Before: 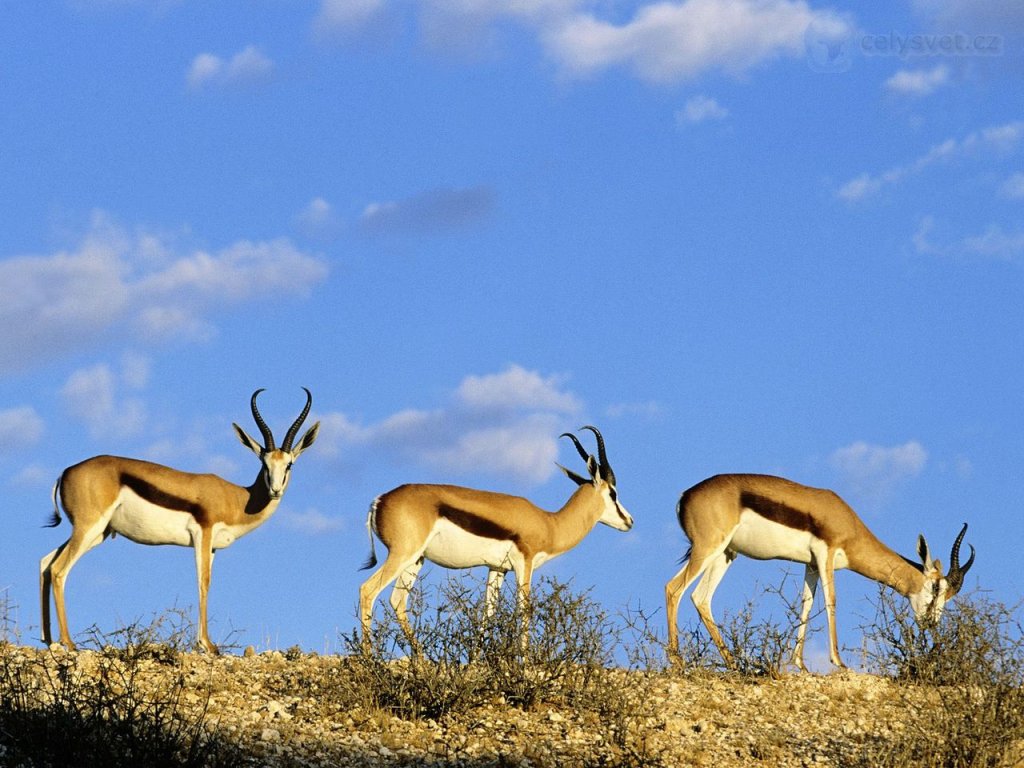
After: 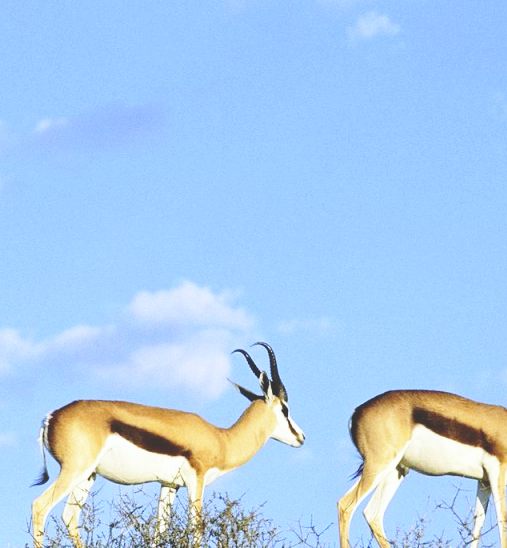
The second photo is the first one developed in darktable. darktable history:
exposure: black level correction -0.028, compensate highlight preservation false
base curve: curves: ch0 [(0, 0) (0.028, 0.03) (0.121, 0.232) (0.46, 0.748) (0.859, 0.968) (1, 1)], preserve colors none
white balance: red 0.948, green 1.02, blue 1.176
crop: left 32.075%, top 10.976%, right 18.355%, bottom 17.596%
